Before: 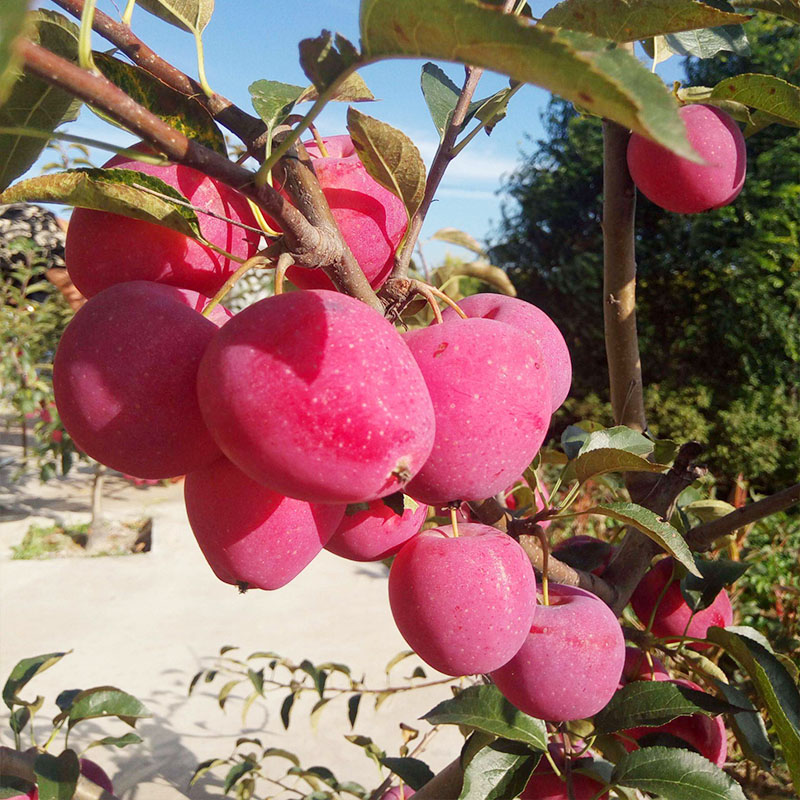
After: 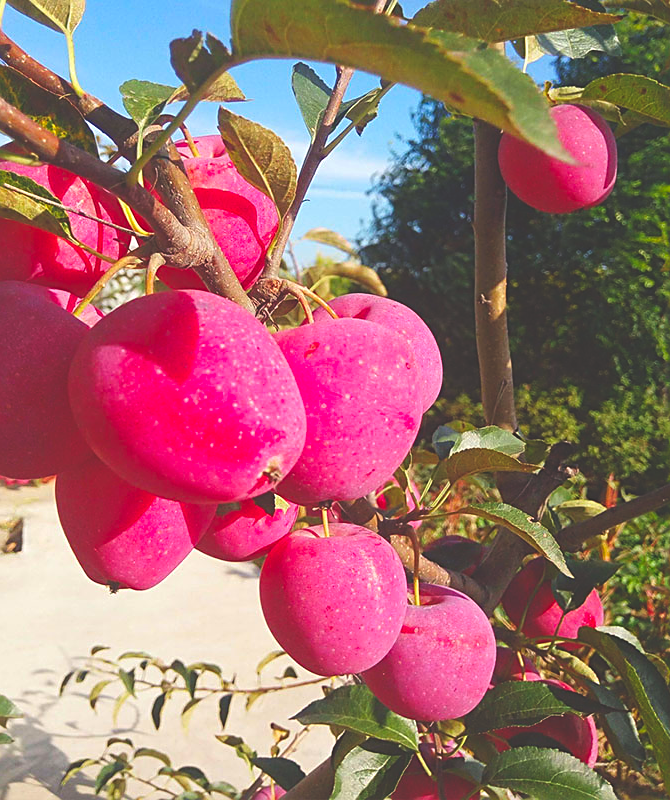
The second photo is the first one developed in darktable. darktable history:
exposure: black level correction -0.041, exposure 0.064 EV, compensate highlight preservation false
sharpen: on, module defaults
color correction: saturation 1.1
contrast brightness saturation: brightness -0.02, saturation 0.35
crop: left 16.145%
